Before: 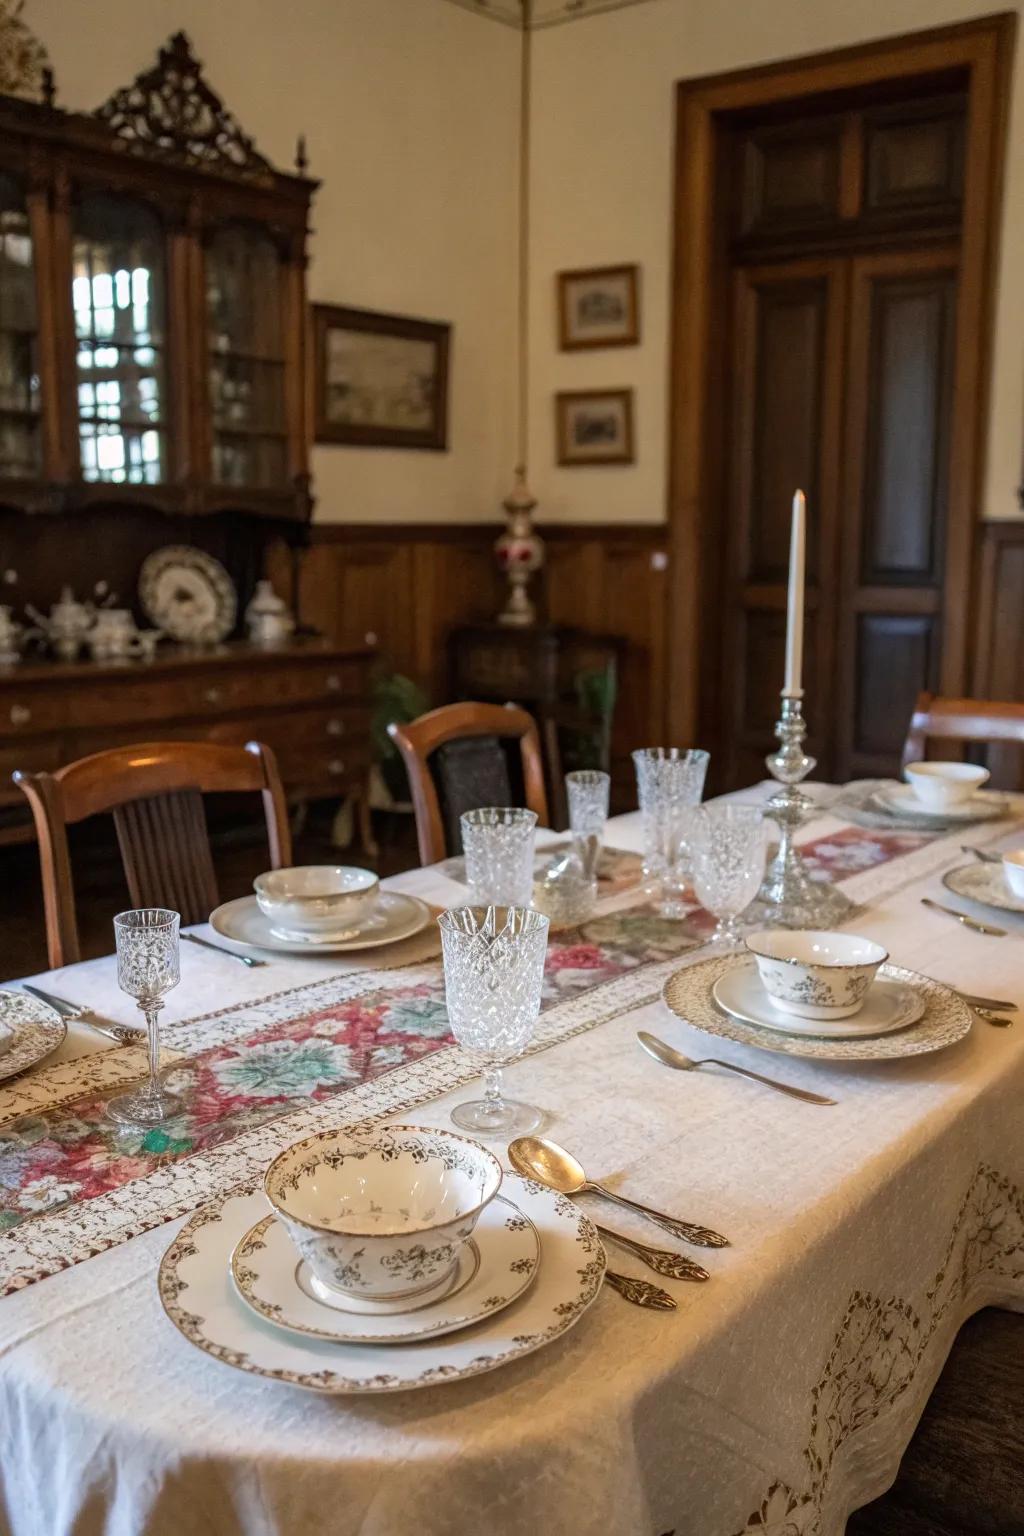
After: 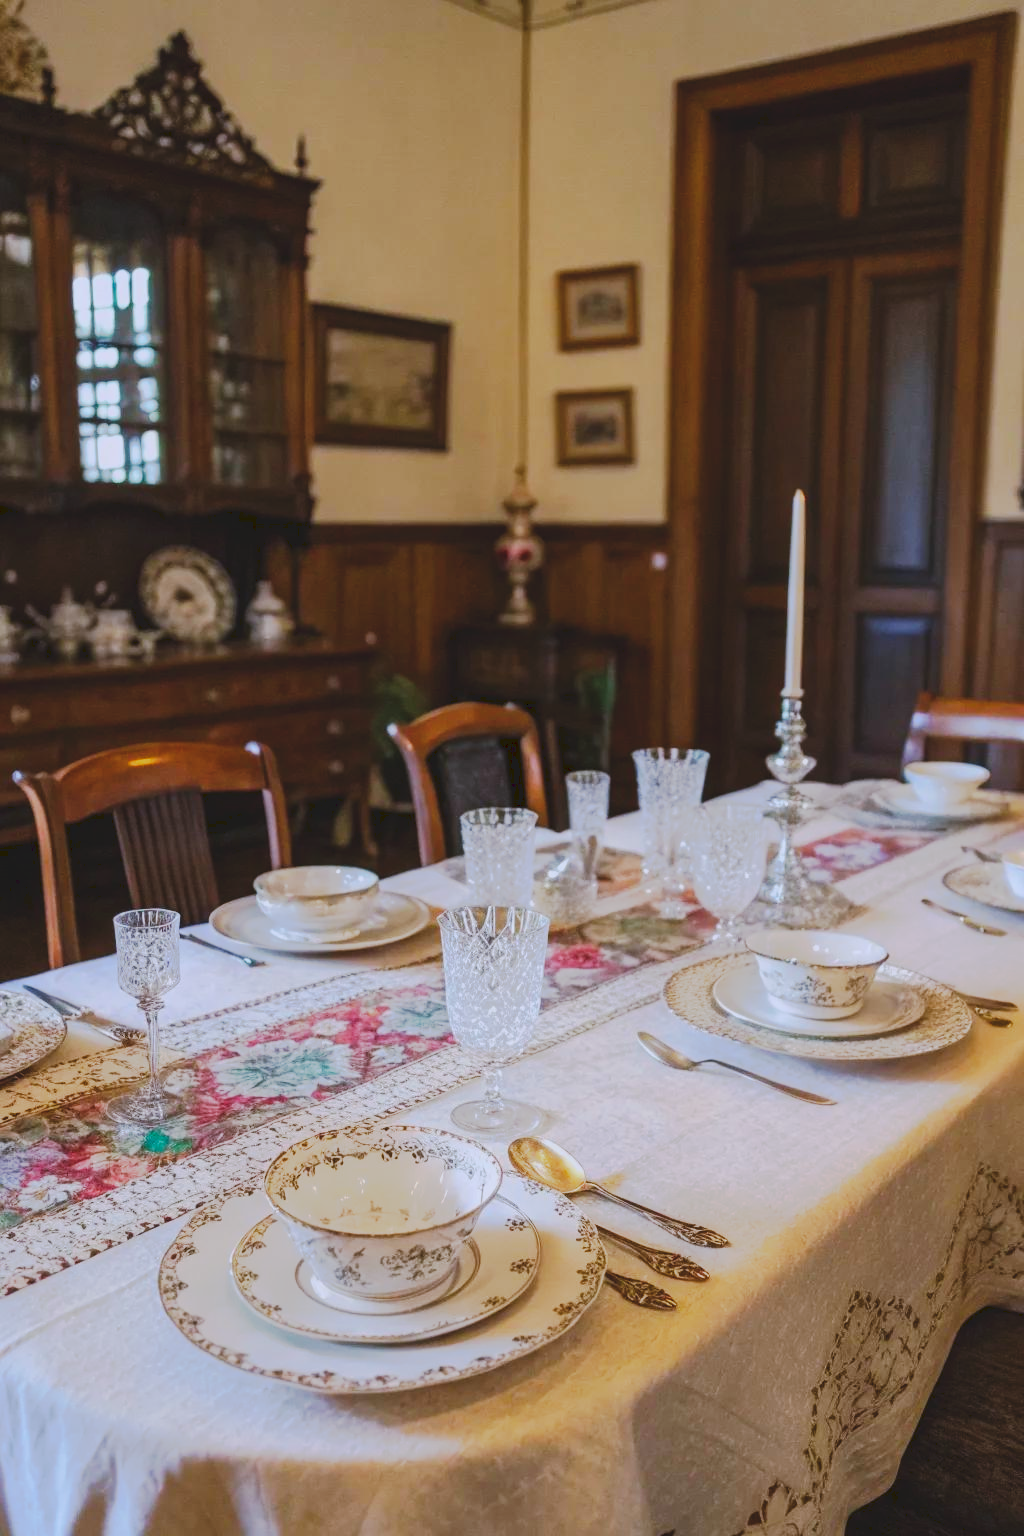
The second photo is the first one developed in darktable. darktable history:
base curve: curves: ch0 [(0, 0) (0.088, 0.125) (0.176, 0.251) (0.354, 0.501) (0.613, 0.749) (1, 0.877)], preserve colors none
white balance: red 0.967, blue 1.119, emerald 0.756
tone curve: curves: ch0 [(0, 0) (0.003, 0.098) (0.011, 0.099) (0.025, 0.103) (0.044, 0.114) (0.069, 0.13) (0.1, 0.142) (0.136, 0.161) (0.177, 0.189) (0.224, 0.224) (0.277, 0.266) (0.335, 0.32) (0.399, 0.38) (0.468, 0.45) (0.543, 0.522) (0.623, 0.598) (0.709, 0.669) (0.801, 0.731) (0.898, 0.786) (1, 1)], preserve colors none
color balance rgb: perceptual saturation grading › global saturation 20%, global vibrance 20%
